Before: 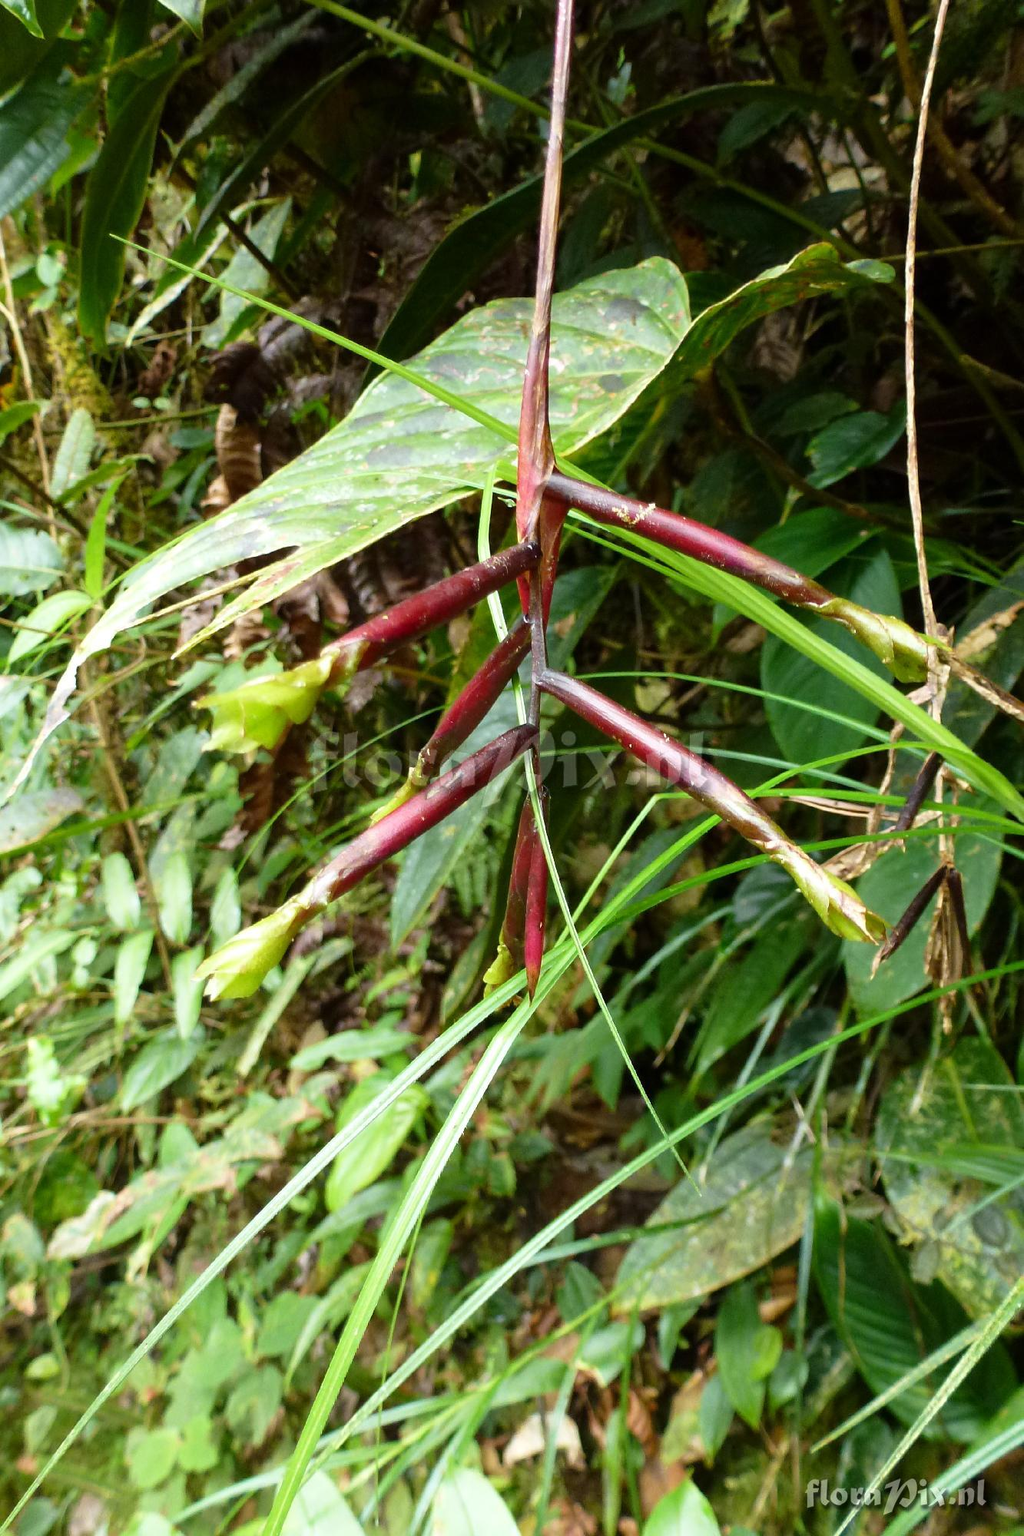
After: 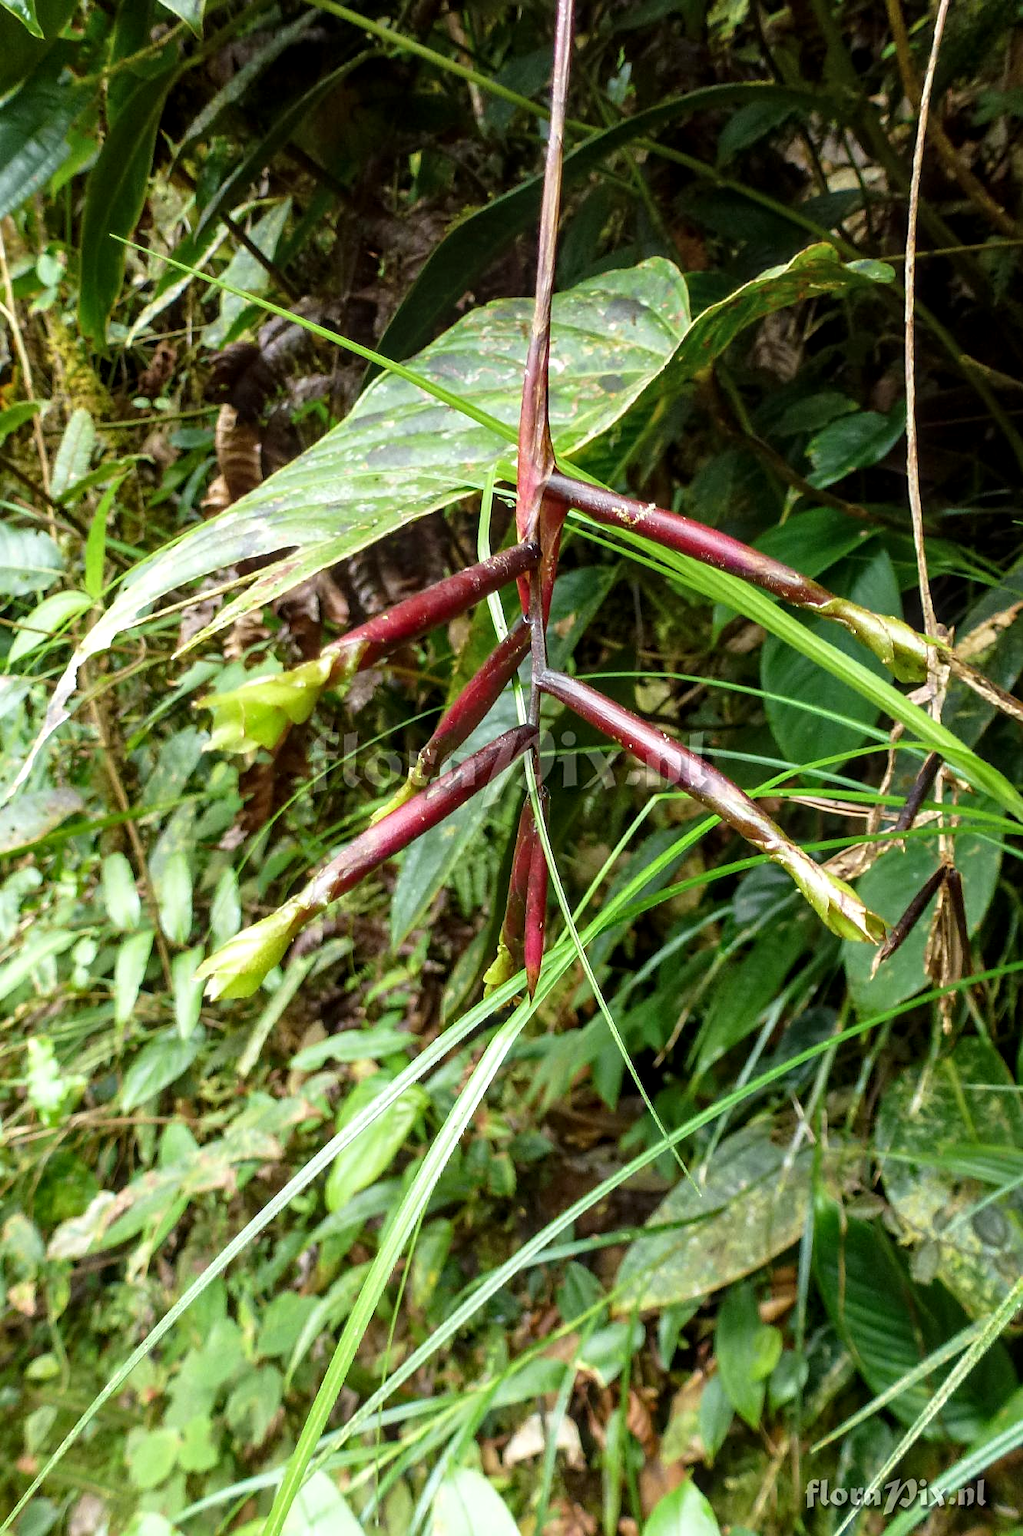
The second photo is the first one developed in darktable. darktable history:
local contrast: detail 130%
sharpen: amount 0.2
